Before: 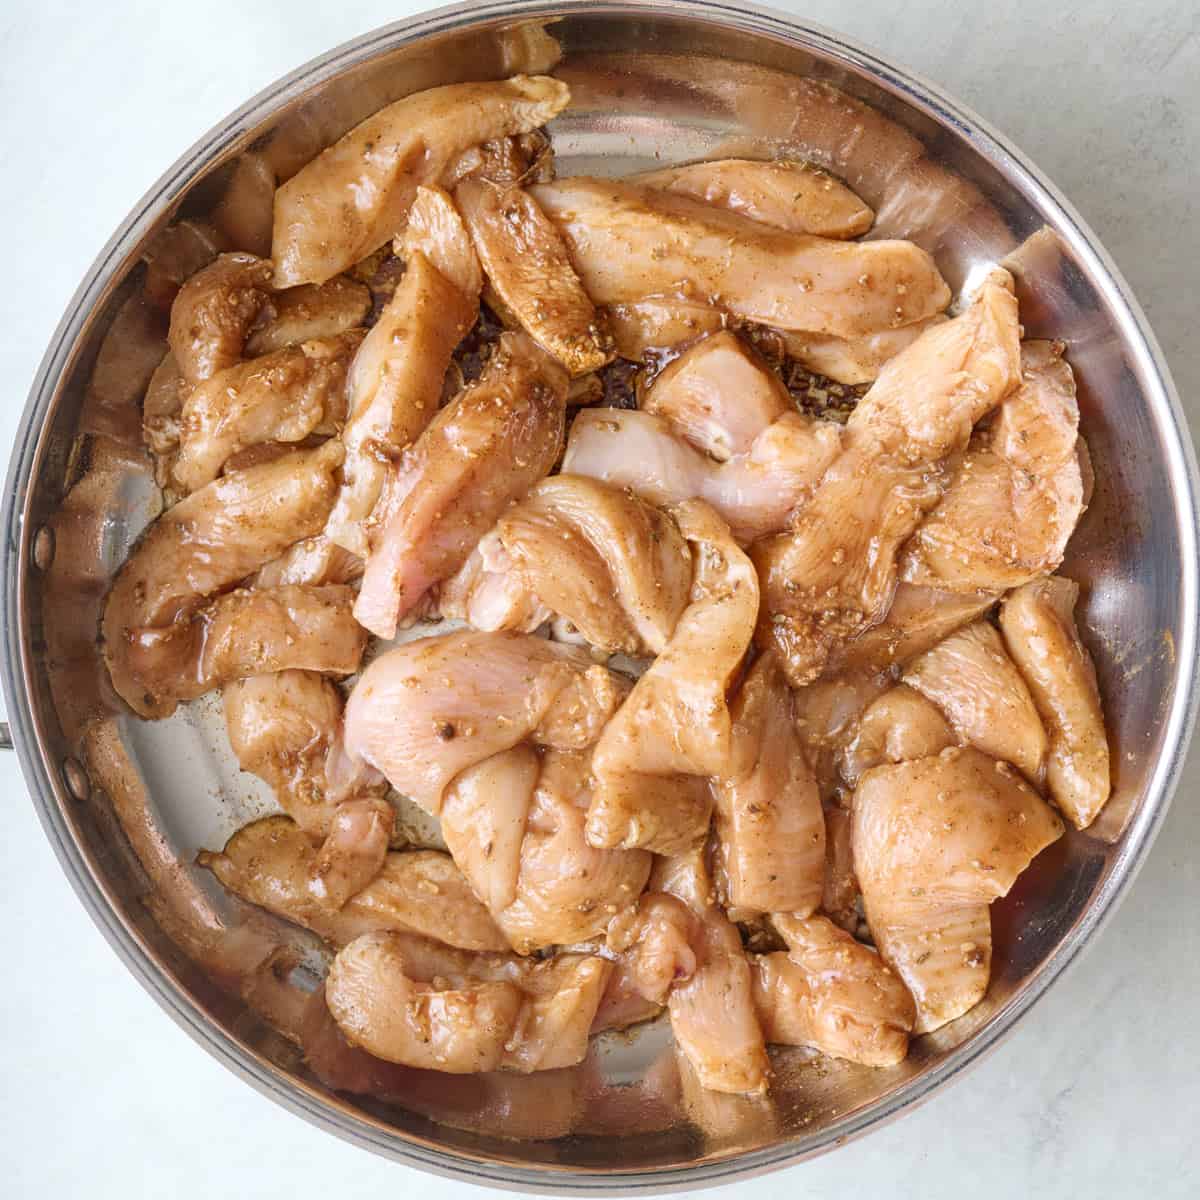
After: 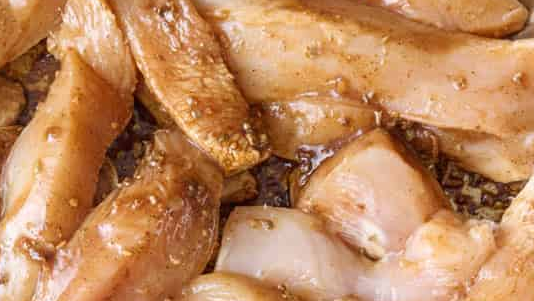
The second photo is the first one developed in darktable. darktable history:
crop: left 28.835%, top 16.846%, right 26.625%, bottom 58.025%
